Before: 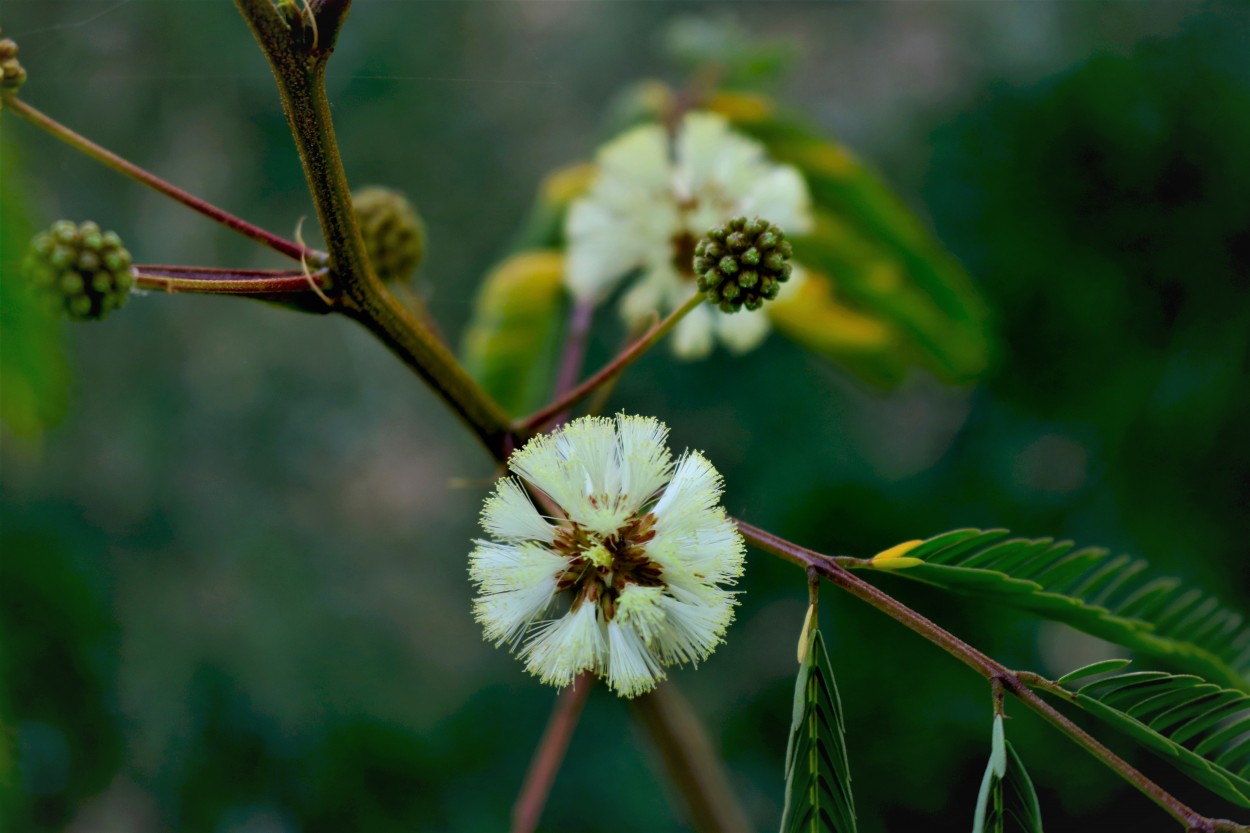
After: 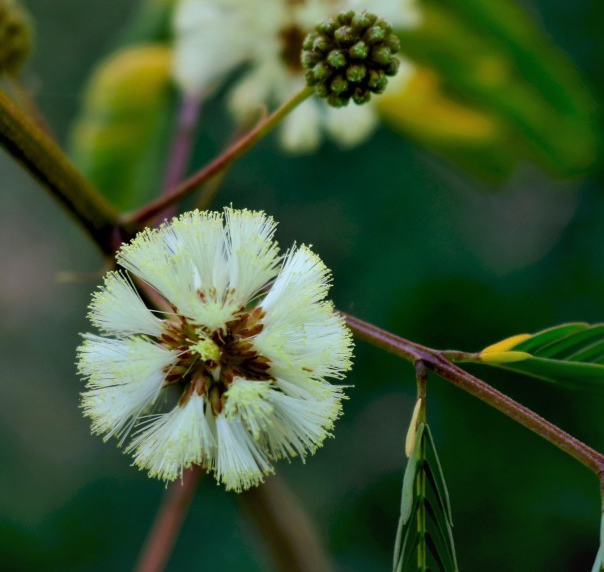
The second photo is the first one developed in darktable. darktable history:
crop: left 31.378%, top 24.81%, right 20.277%, bottom 6.505%
